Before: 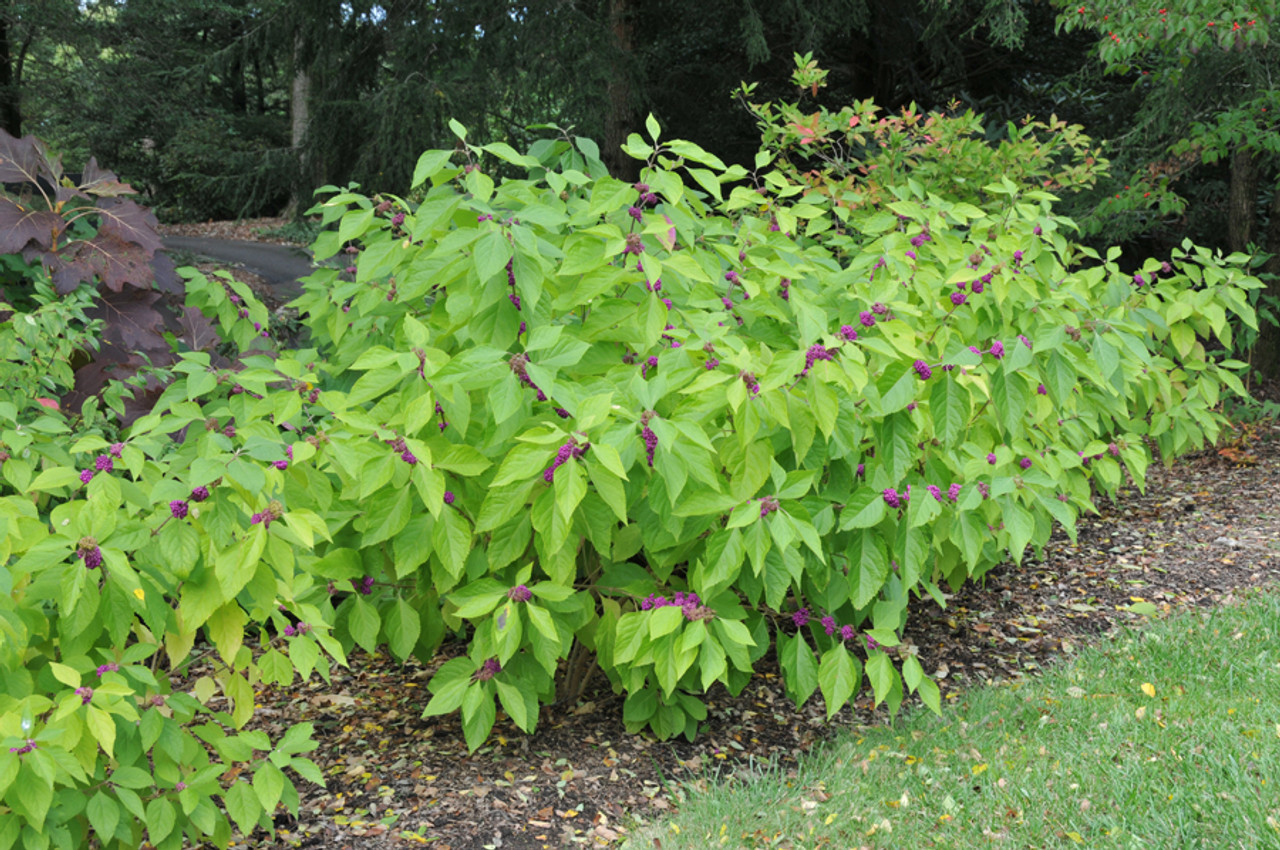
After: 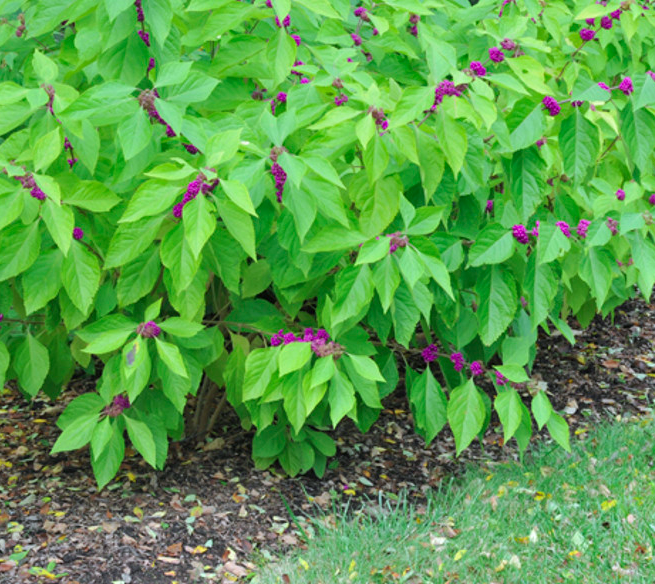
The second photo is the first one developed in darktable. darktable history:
color calibration: output R [0.948, 0.091, -0.04, 0], output G [-0.3, 1.384, -0.085, 0], output B [-0.108, 0.061, 1.08, 0], illuminant as shot in camera, x 0.358, y 0.373, temperature 4628.91 K
crop and rotate: left 28.992%, top 31.262%, right 19.812%
